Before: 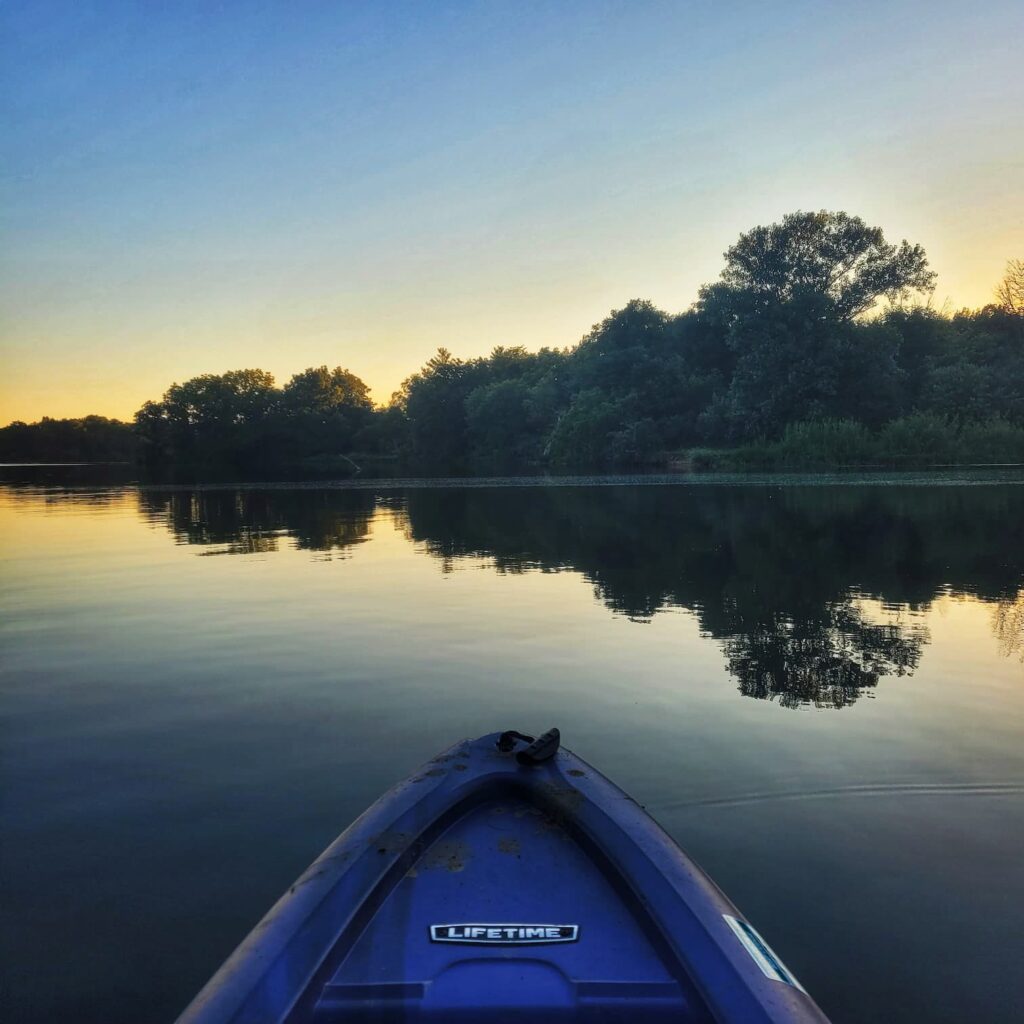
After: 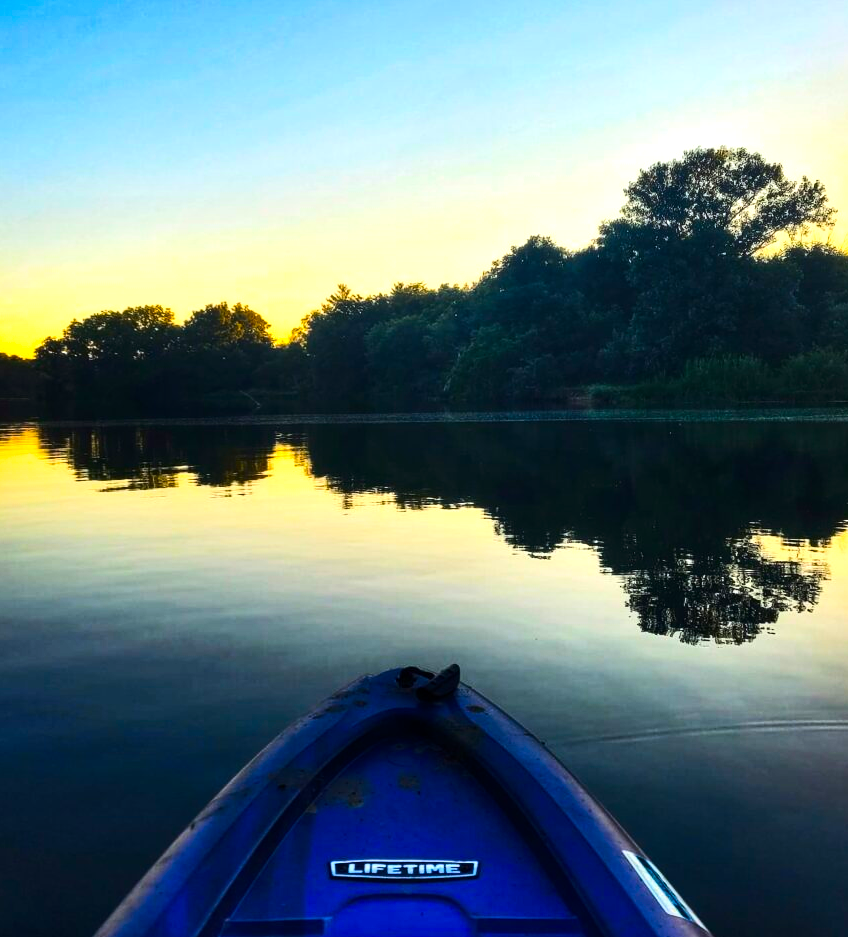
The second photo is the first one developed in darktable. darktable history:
contrast brightness saturation: contrast 0.15, brightness -0.01, saturation 0.1
color balance rgb: linear chroma grading › global chroma 15%, perceptual saturation grading › global saturation 30%
crop: left 9.807%, top 6.259%, right 7.334%, bottom 2.177%
tone equalizer: -8 EV -0.75 EV, -7 EV -0.7 EV, -6 EV -0.6 EV, -5 EV -0.4 EV, -3 EV 0.4 EV, -2 EV 0.6 EV, -1 EV 0.7 EV, +0 EV 0.75 EV, edges refinement/feathering 500, mask exposure compensation -1.57 EV, preserve details no
base curve: curves: ch0 [(0, 0) (0.472, 0.508) (1, 1)]
